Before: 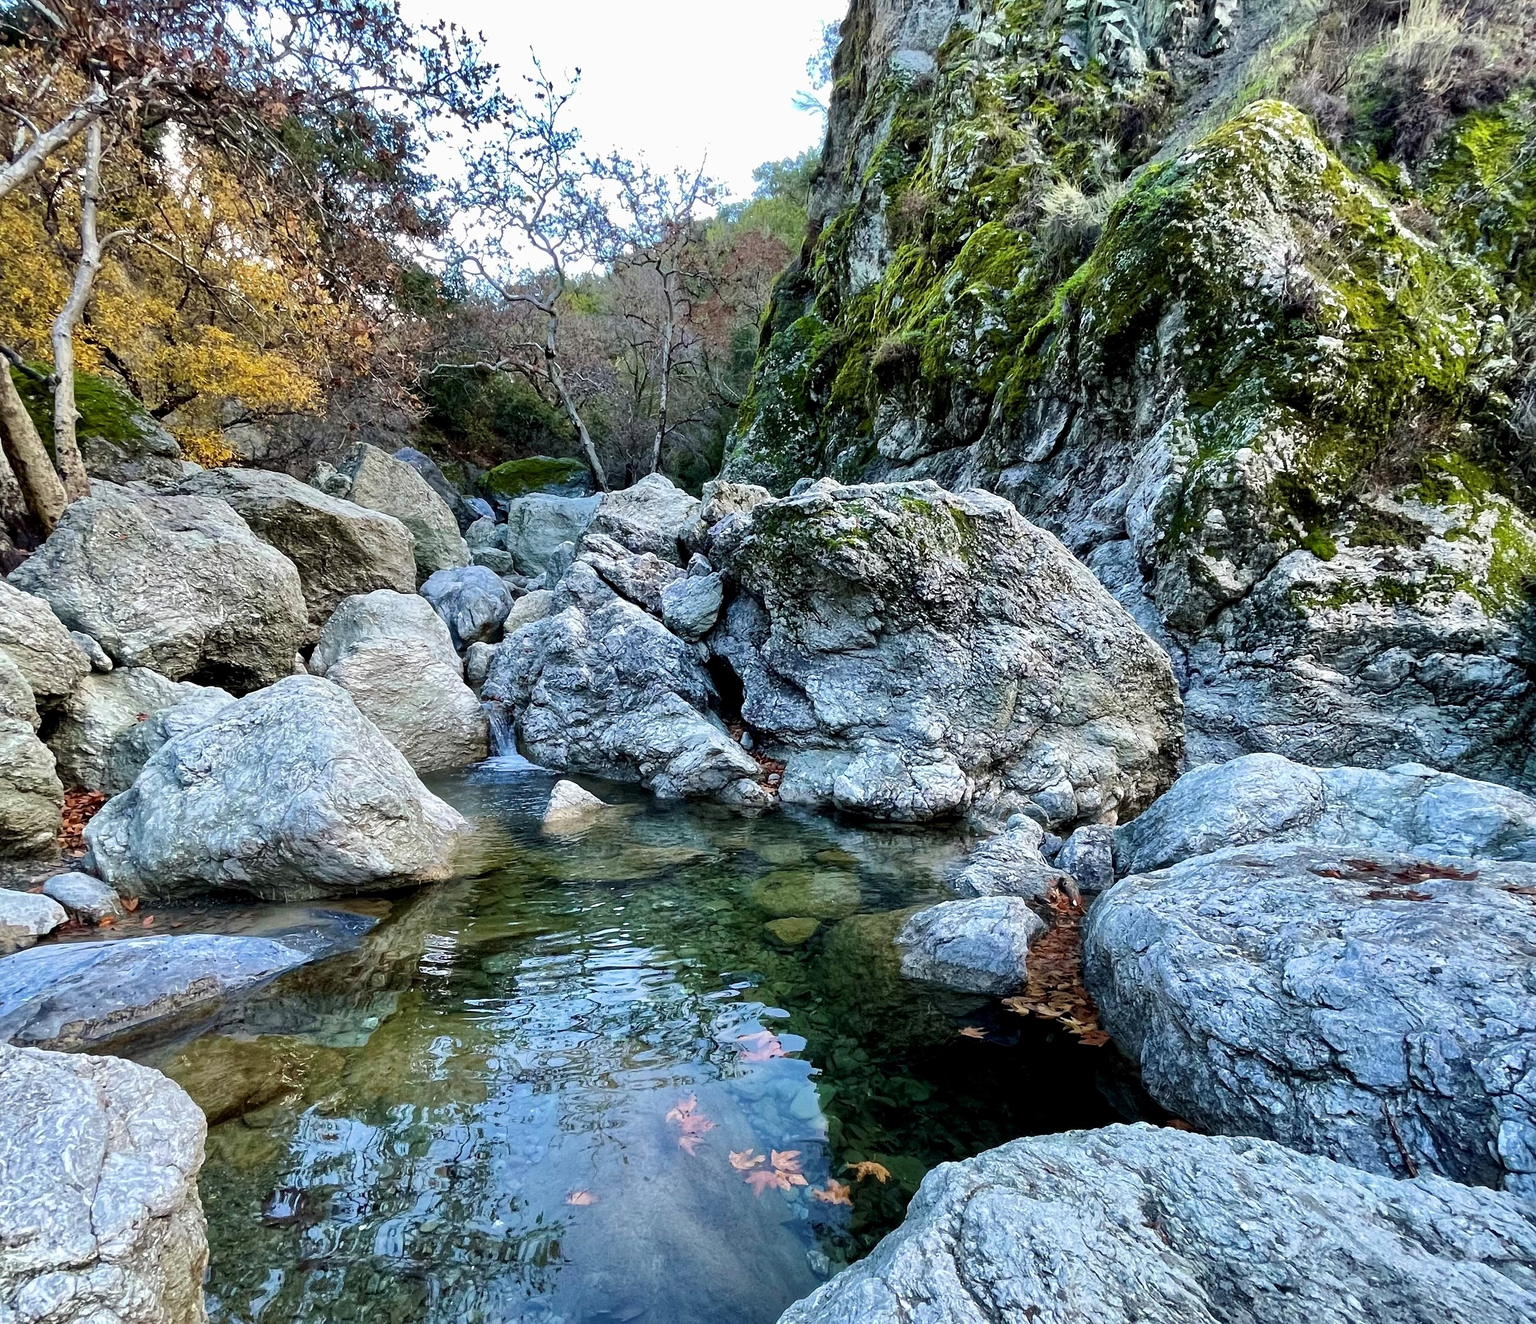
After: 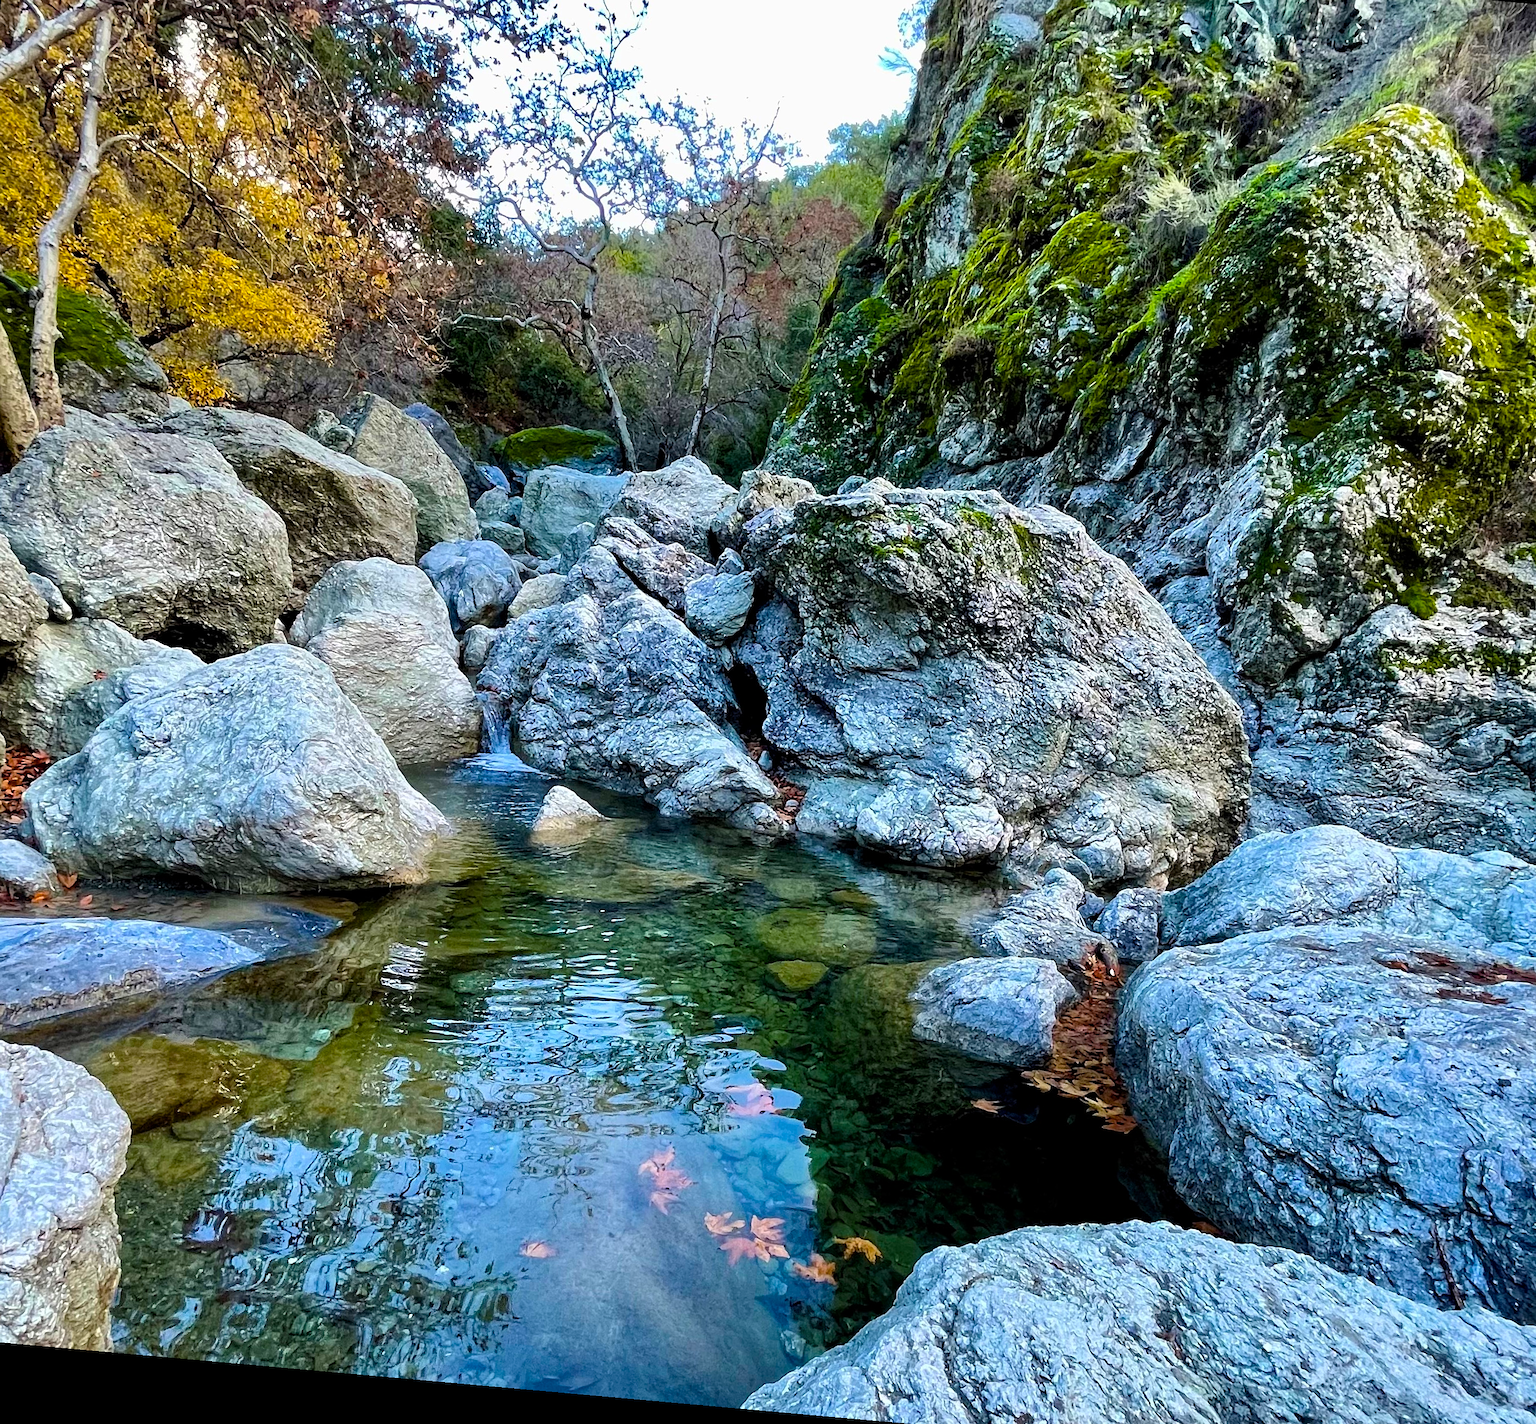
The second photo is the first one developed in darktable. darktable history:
color balance rgb: perceptual saturation grading › global saturation 40%, global vibrance 15%
sharpen: radius 1.272, amount 0.305, threshold 0
crop: left 6.446%, top 8.188%, right 9.538%, bottom 3.548%
rotate and perspective: rotation 5.12°, automatic cropping off
